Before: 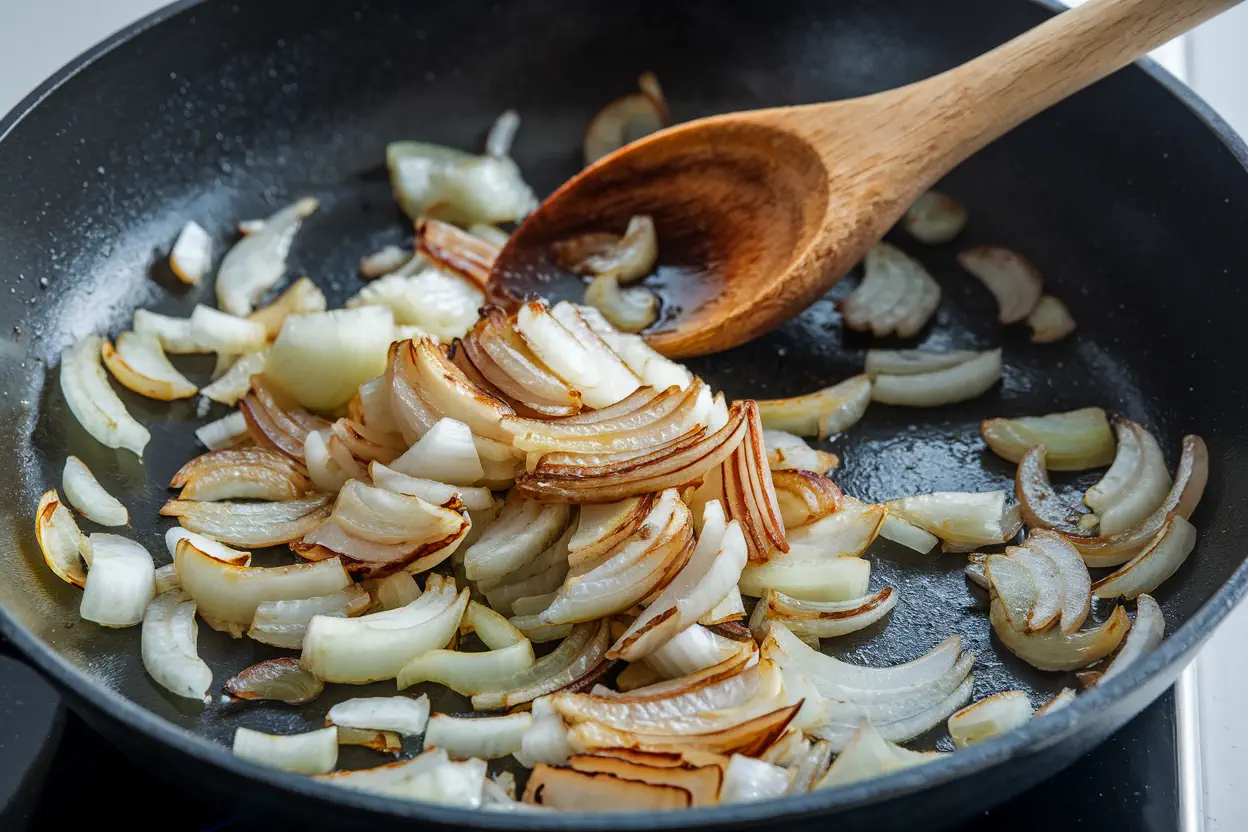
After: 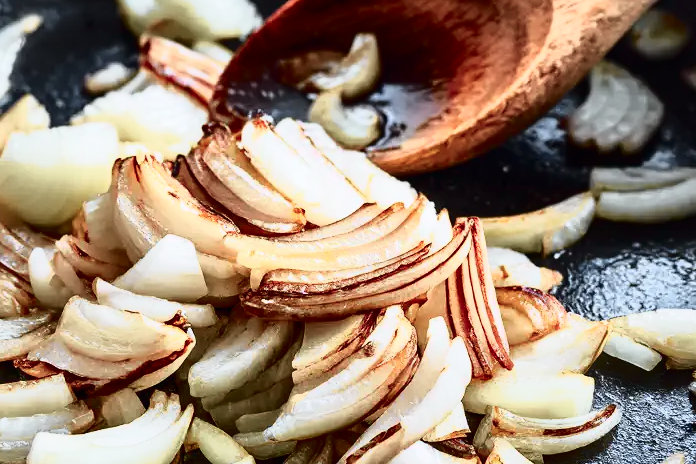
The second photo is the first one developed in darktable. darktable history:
crop and rotate: left 22.13%, top 22.054%, right 22.026%, bottom 22.102%
exposure: exposure 0.2 EV, compensate highlight preservation false
contrast brightness saturation: contrast 0.28
tone curve: curves: ch0 [(0, 0) (0.105, 0.068) (0.195, 0.162) (0.283, 0.283) (0.384, 0.404) (0.485, 0.531) (0.638, 0.681) (0.795, 0.879) (1, 0.977)]; ch1 [(0, 0) (0.161, 0.092) (0.35, 0.33) (0.379, 0.401) (0.456, 0.469) (0.498, 0.503) (0.531, 0.537) (0.596, 0.621) (0.635, 0.671) (1, 1)]; ch2 [(0, 0) (0.371, 0.362) (0.437, 0.437) (0.483, 0.484) (0.53, 0.515) (0.56, 0.58) (0.622, 0.606) (1, 1)], color space Lab, independent channels, preserve colors none
